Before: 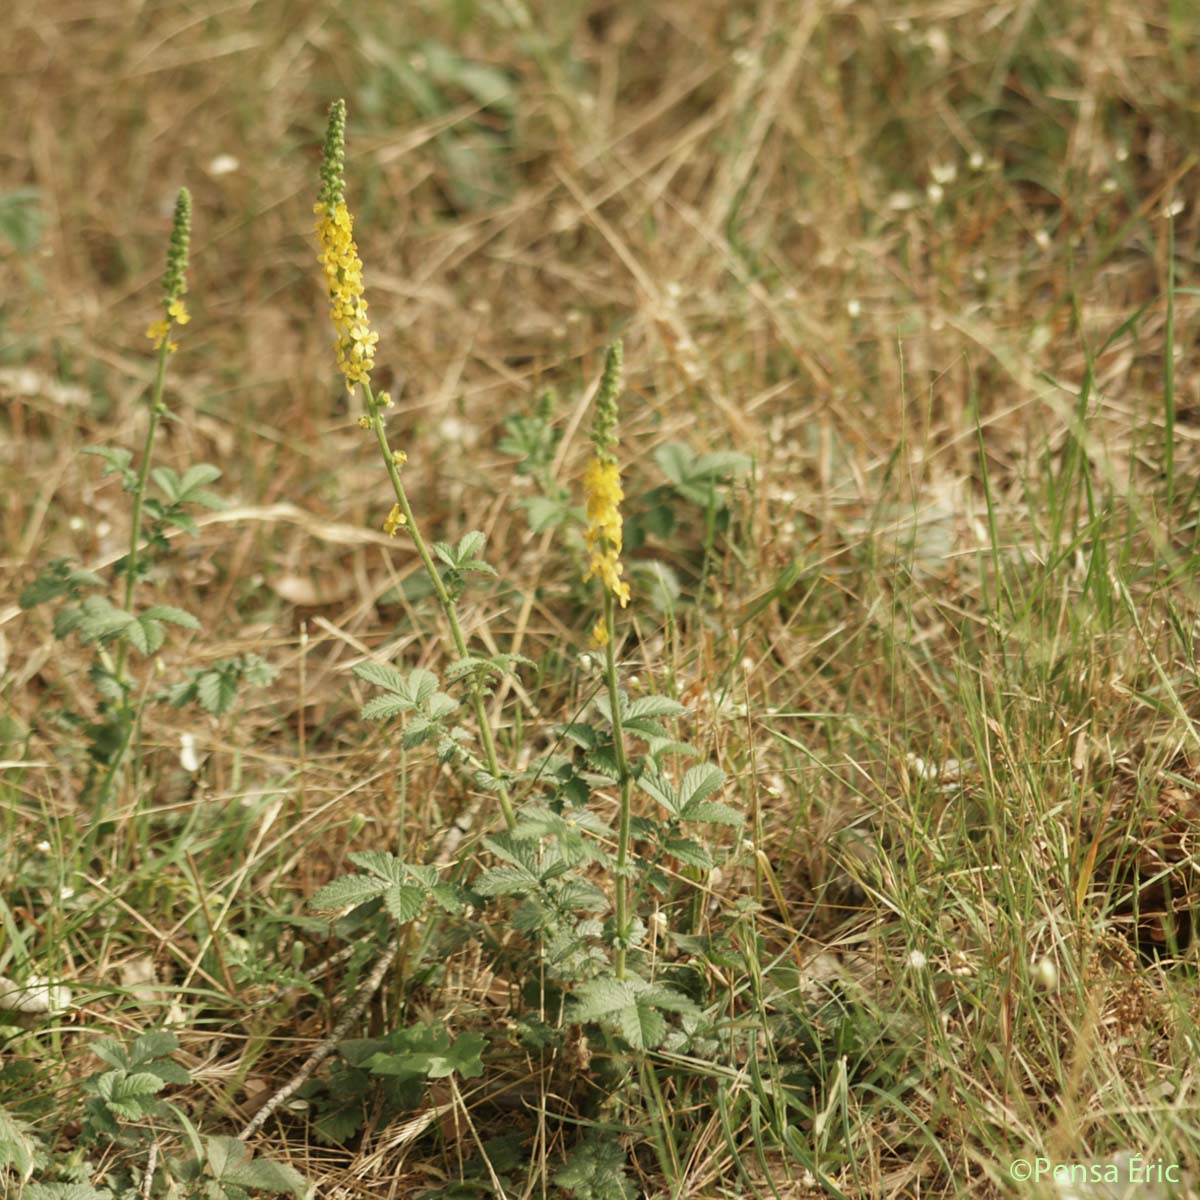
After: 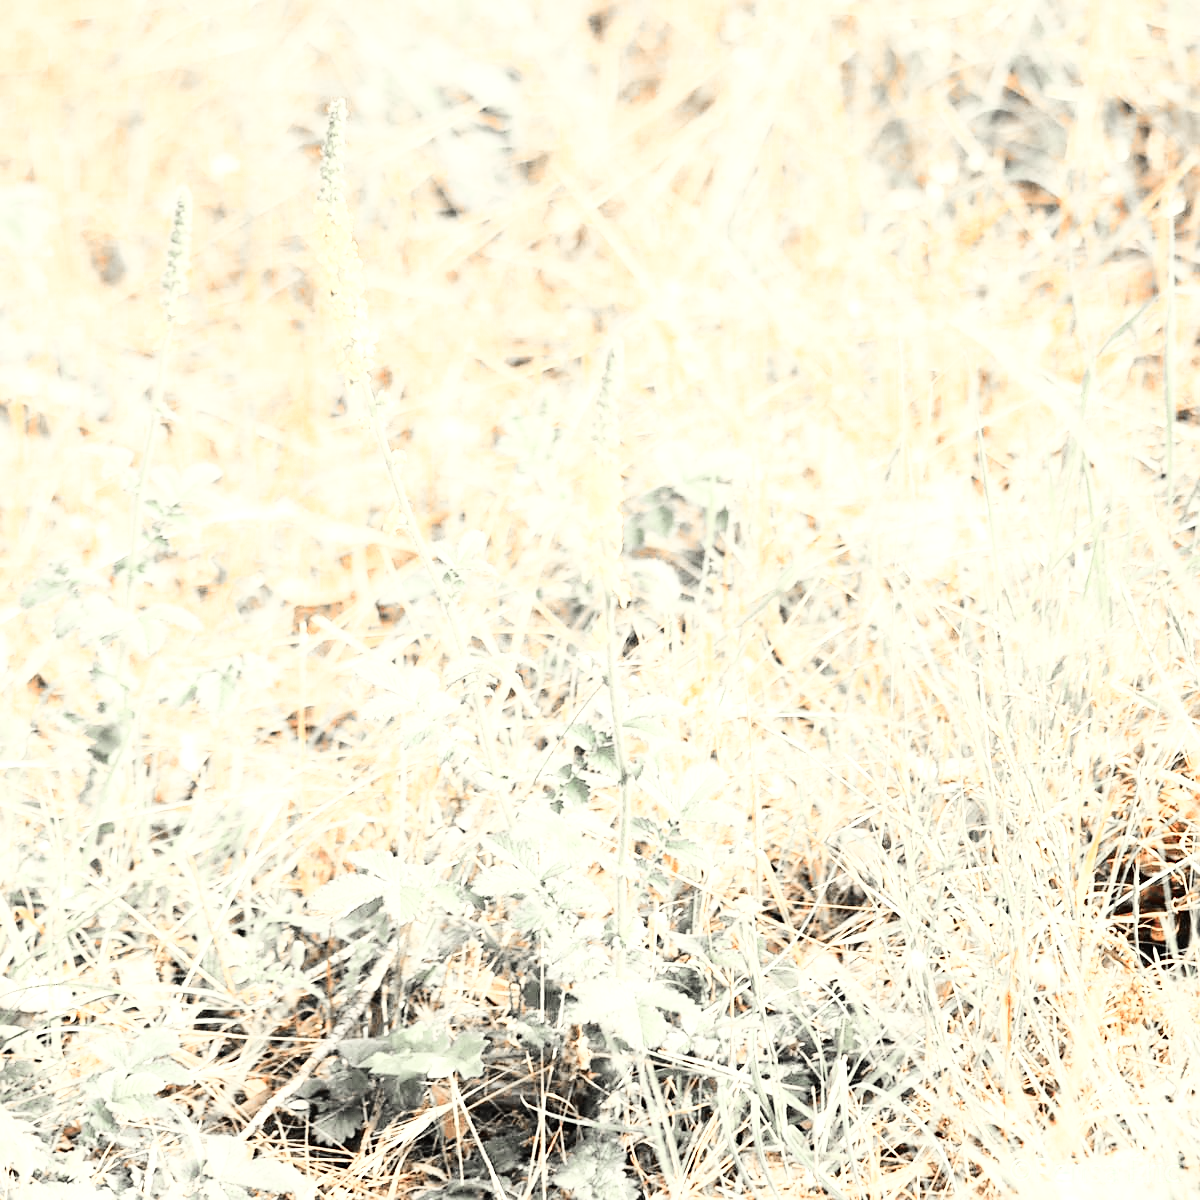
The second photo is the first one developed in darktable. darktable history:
exposure: black level correction 0, exposure 1 EV, compensate highlight preservation false
color zones: curves: ch1 [(0, 0.708) (0.088, 0.648) (0.245, 0.187) (0.429, 0.326) (0.571, 0.498) (0.714, 0.5) (0.857, 0.5) (1, 0.708)], mix 28.17%
sharpen: radius 1.879, amount 0.393, threshold 1.614
base curve: curves: ch0 [(0, 0) (0.007, 0.004) (0.027, 0.03) (0.046, 0.07) (0.207, 0.54) (0.442, 0.872) (0.673, 0.972) (1, 1)]
tone equalizer: -8 EV -0.787 EV, -7 EV -0.67 EV, -6 EV -0.576 EV, -5 EV -0.414 EV, -3 EV 0.4 EV, -2 EV 0.6 EV, -1 EV 0.686 EV, +0 EV 0.744 EV
